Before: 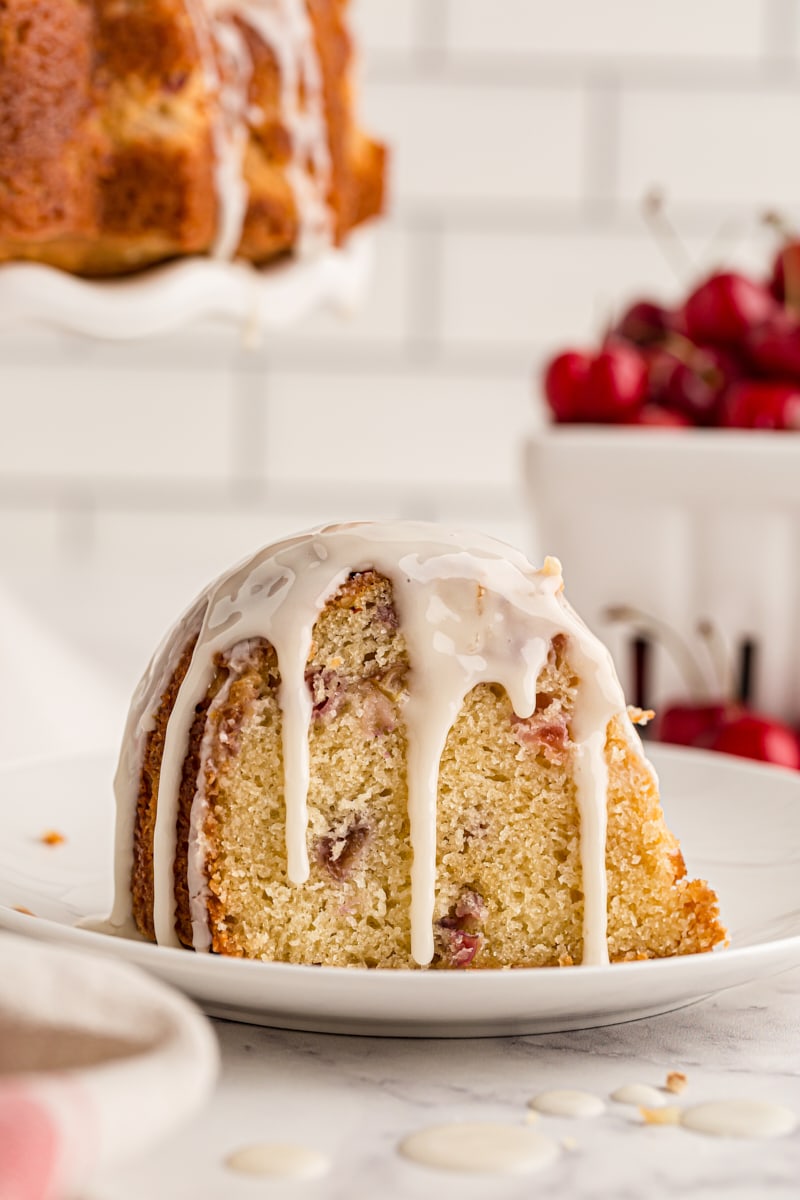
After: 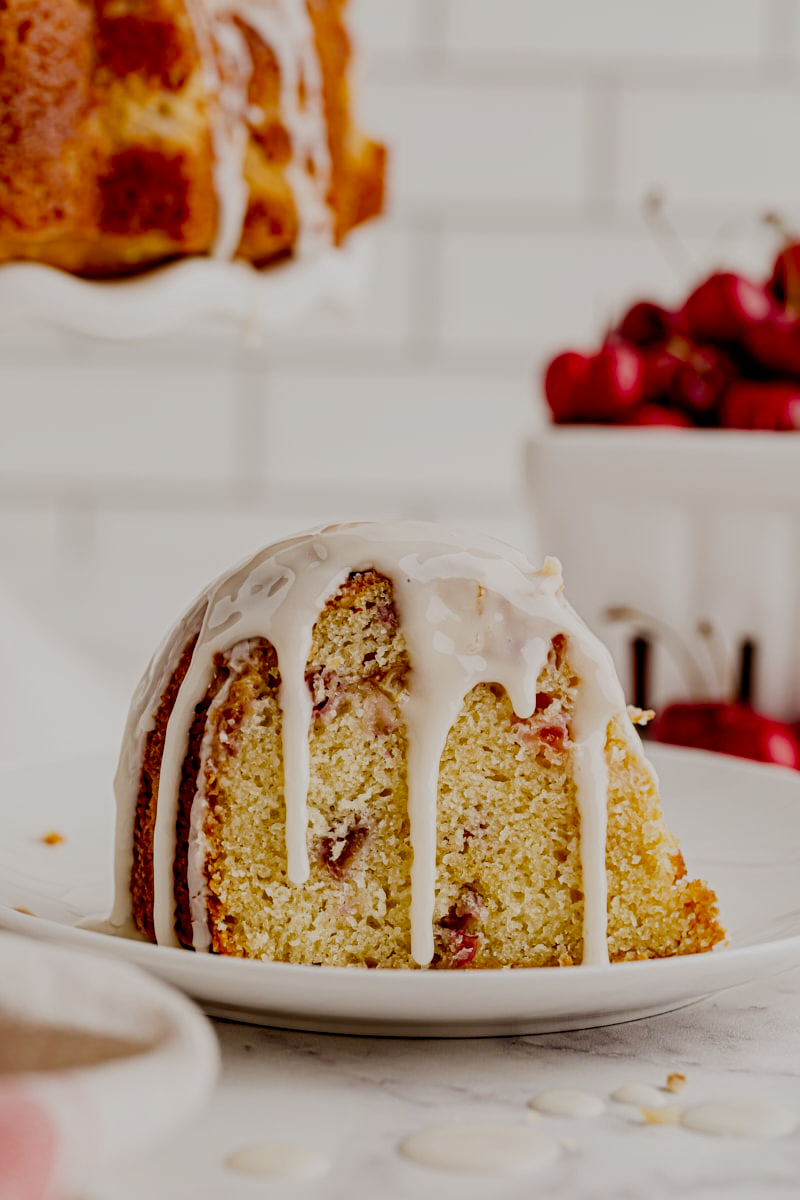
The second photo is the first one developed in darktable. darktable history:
filmic rgb: black relative exposure -6.94 EV, white relative exposure 5.62 EV, hardness 2.85, preserve chrominance no, color science v4 (2020), contrast in shadows soft, contrast in highlights soft
contrast brightness saturation: contrast 0.117, brightness -0.124, saturation 0.195
